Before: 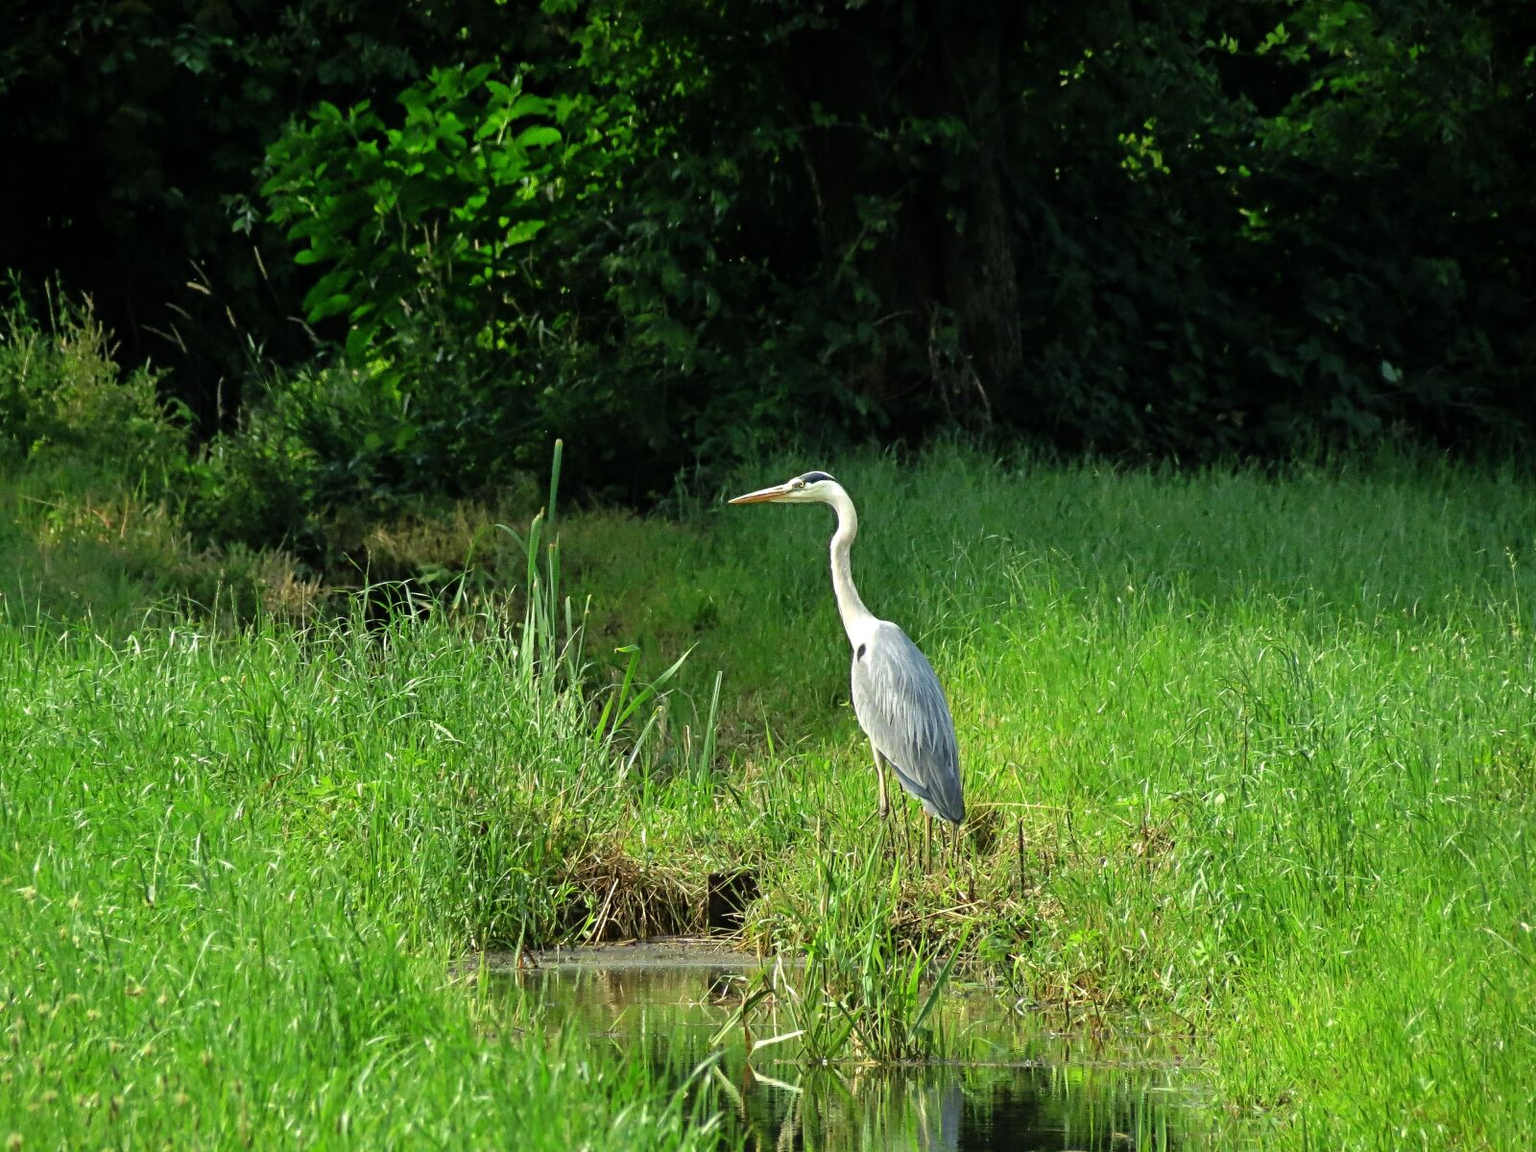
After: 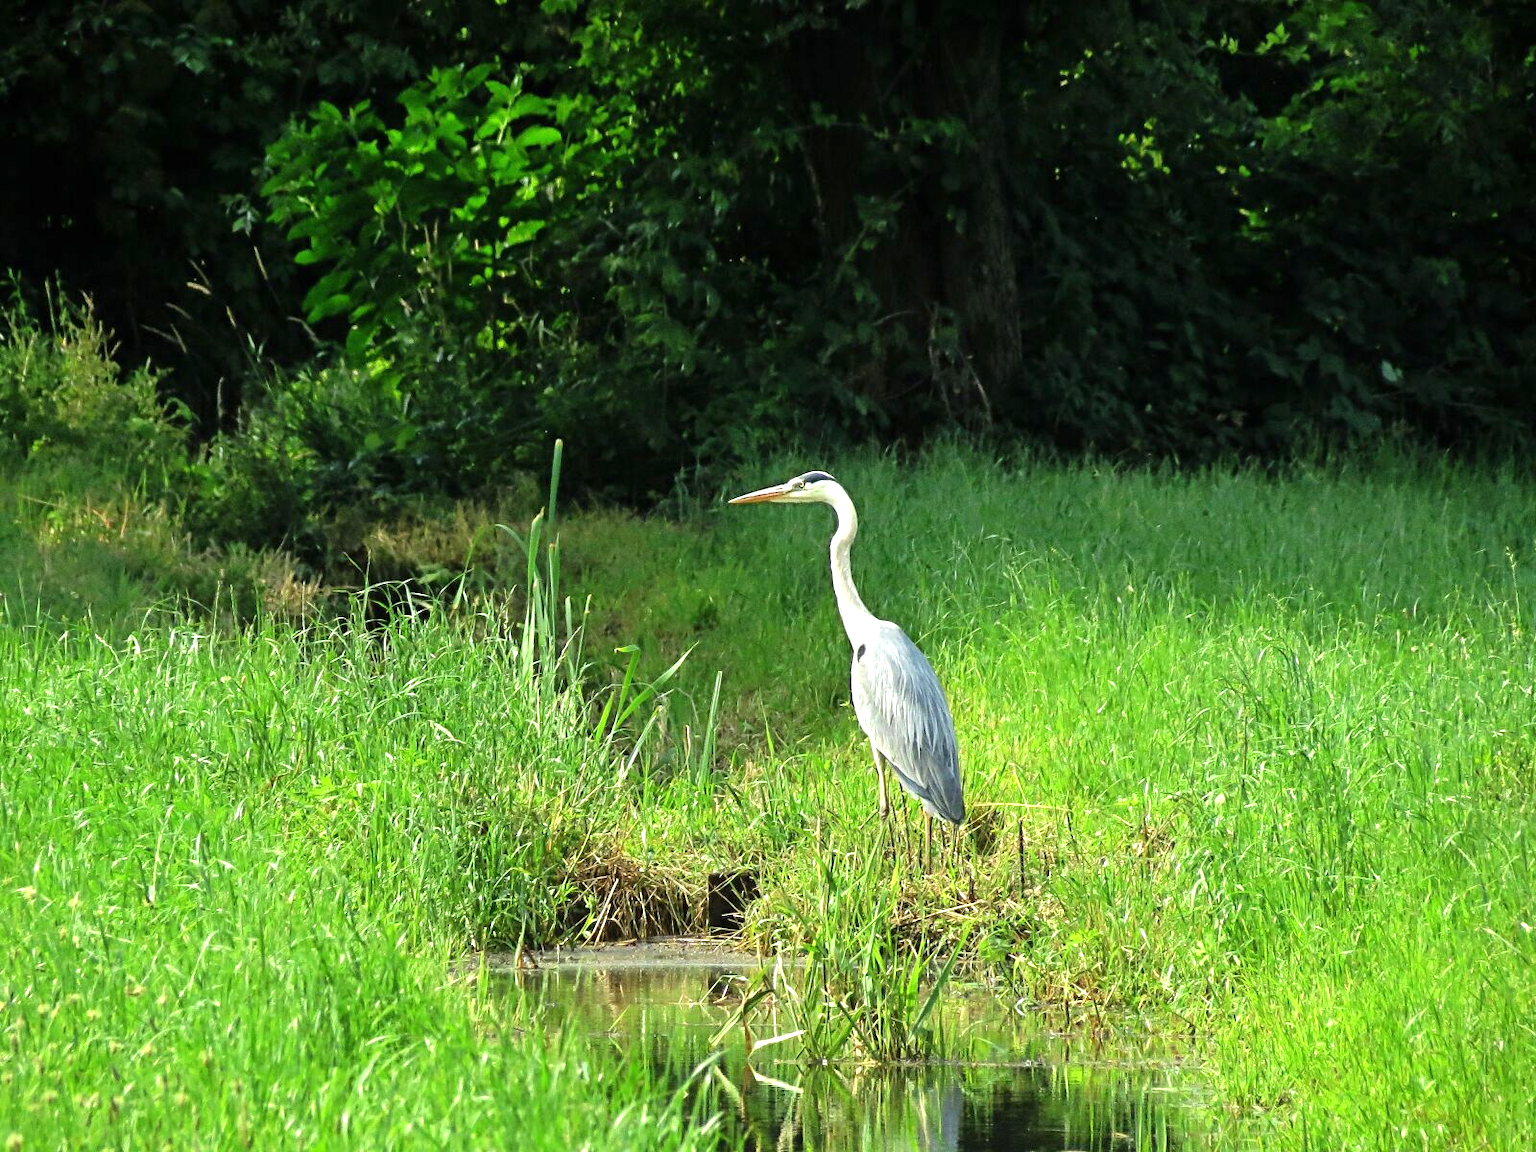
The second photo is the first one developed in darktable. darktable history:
exposure: black level correction 0, exposure 0.698 EV, compensate highlight preservation false
